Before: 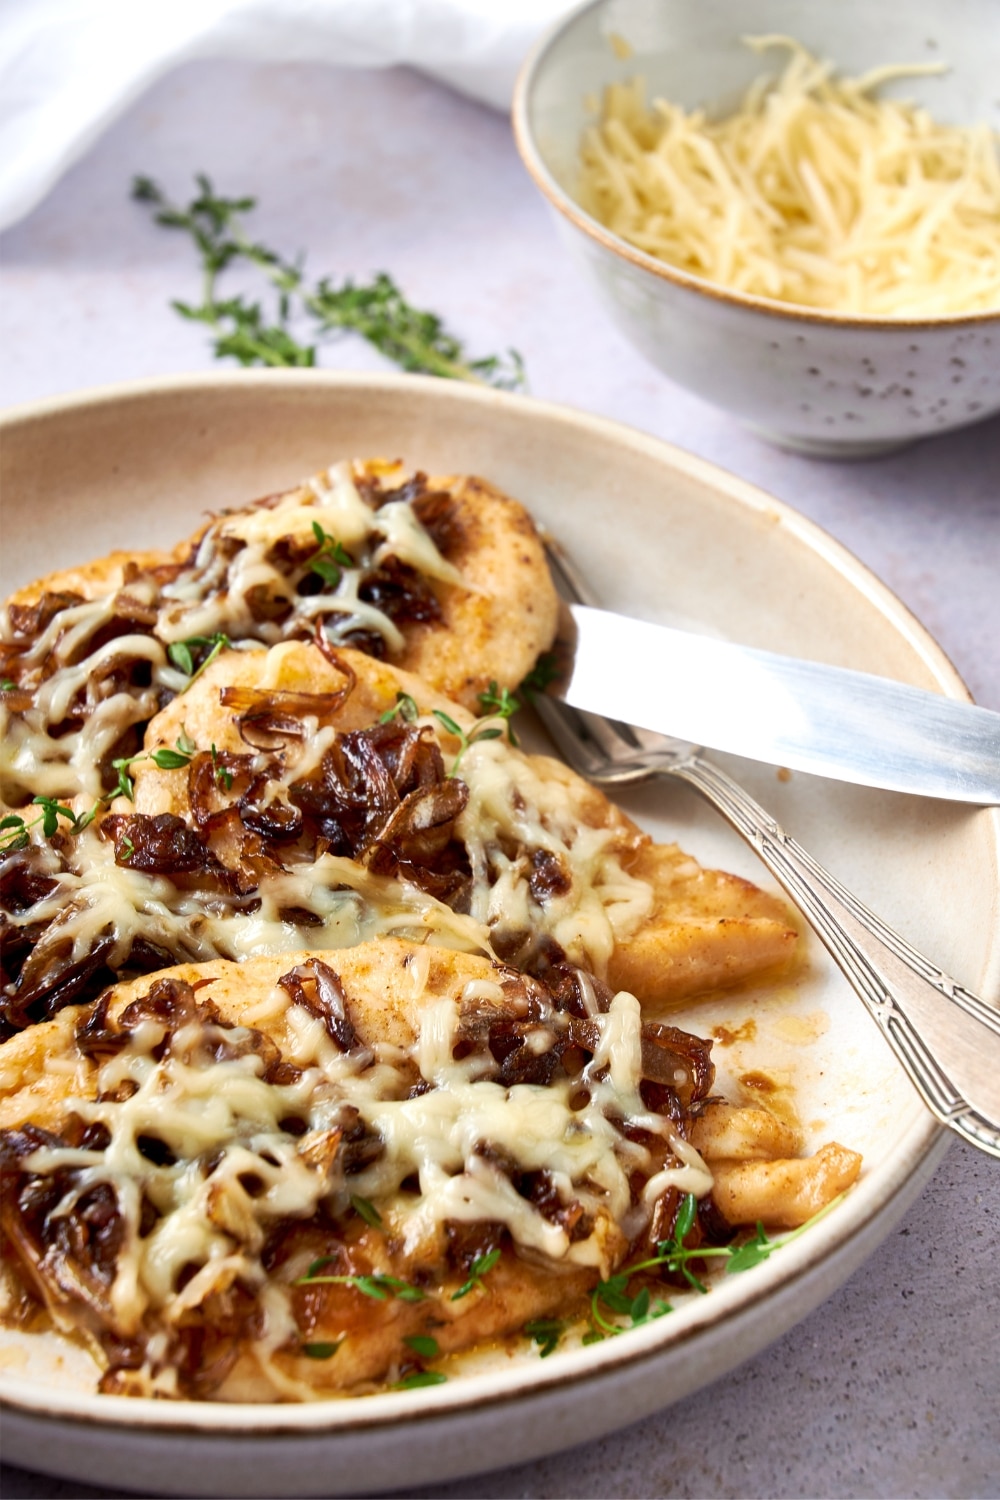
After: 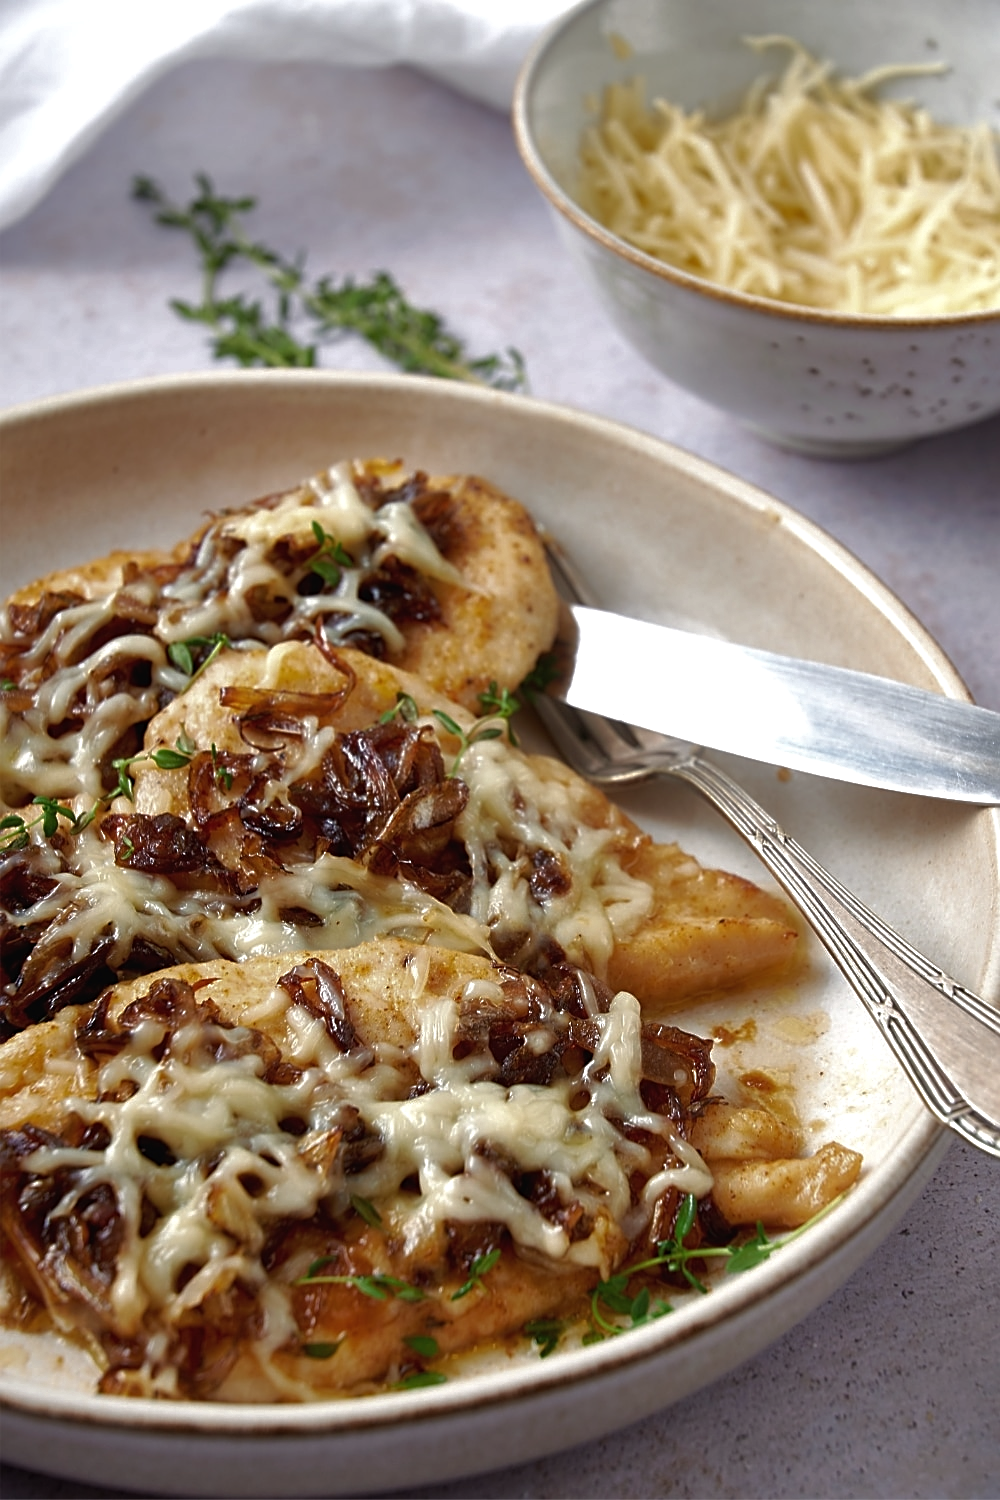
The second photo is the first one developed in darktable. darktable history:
base curve: curves: ch0 [(0, 0) (0.841, 0.609) (1, 1)]
sharpen: on, module defaults
exposure: black level correction -0.003, exposure 0.04 EV, compensate highlight preservation false
